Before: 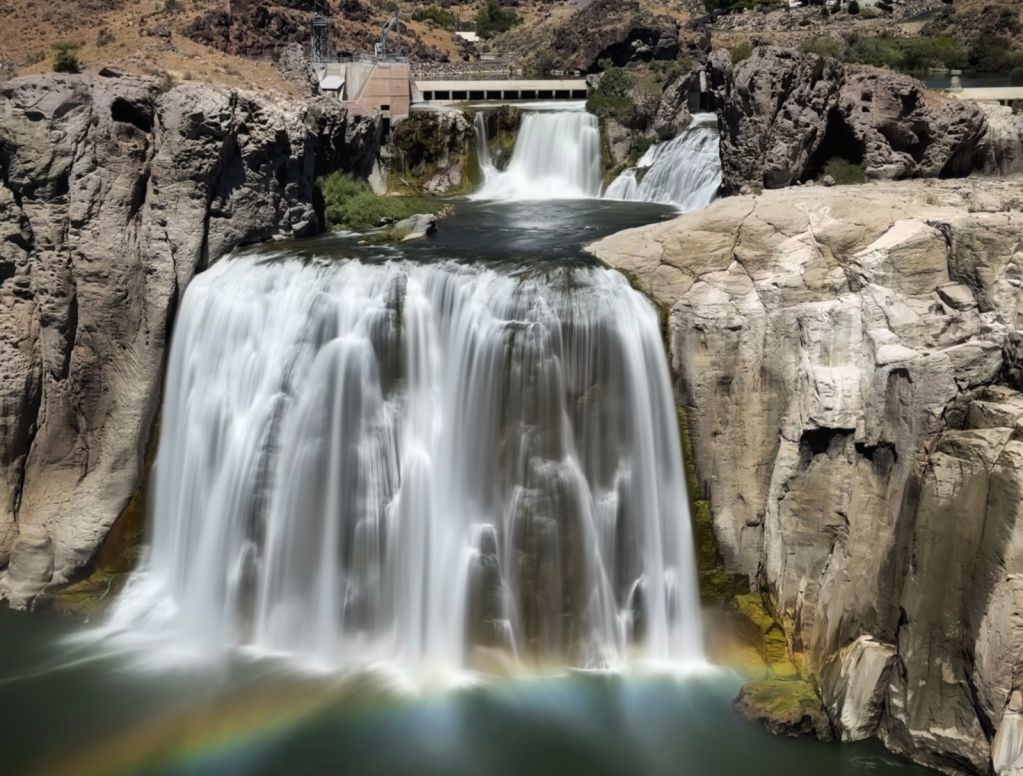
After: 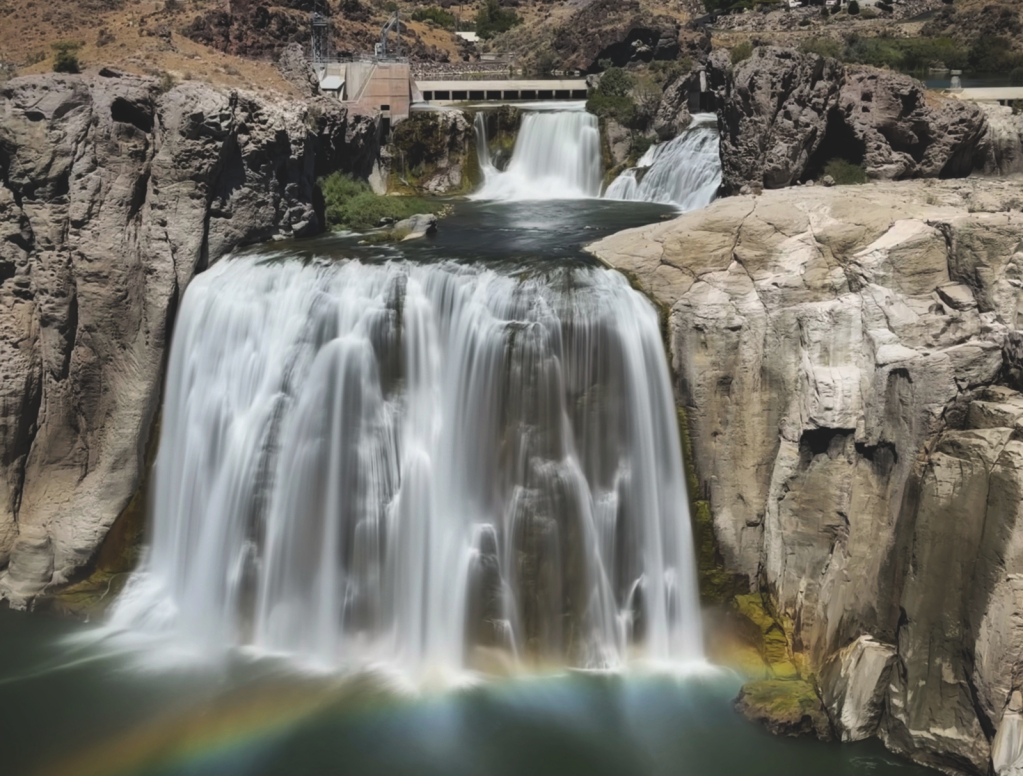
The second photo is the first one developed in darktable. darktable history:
exposure: black level correction -0.014, exposure -0.192 EV, compensate highlight preservation false
